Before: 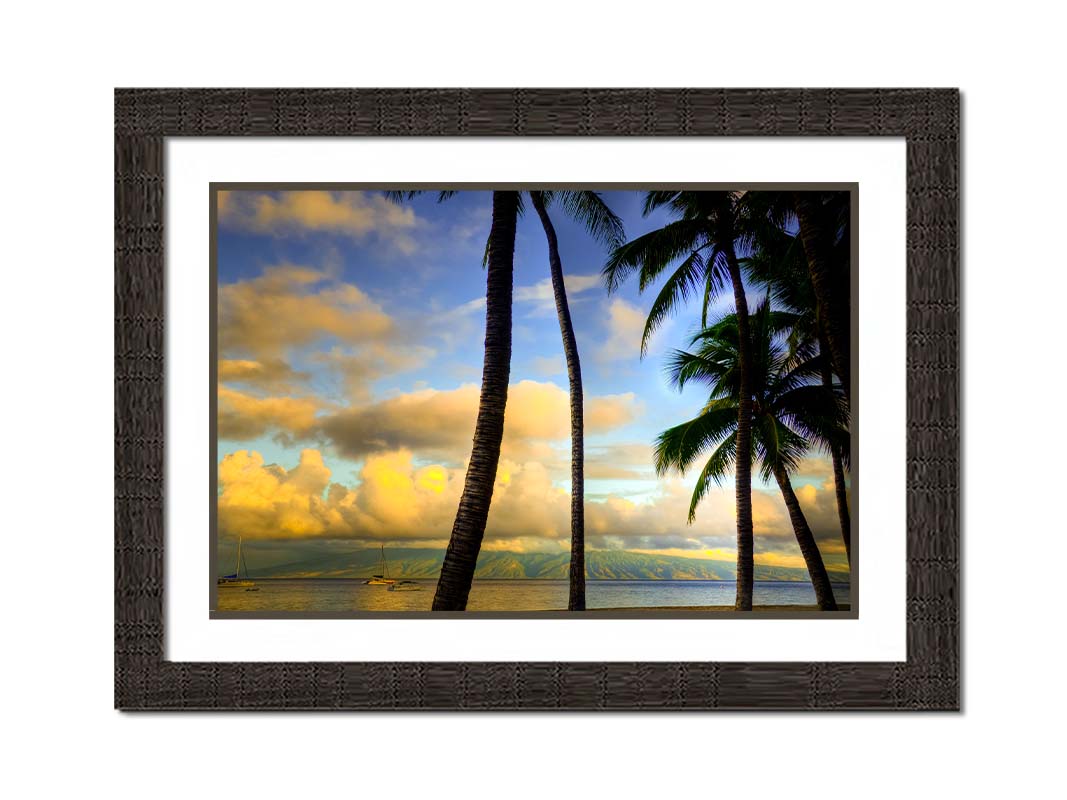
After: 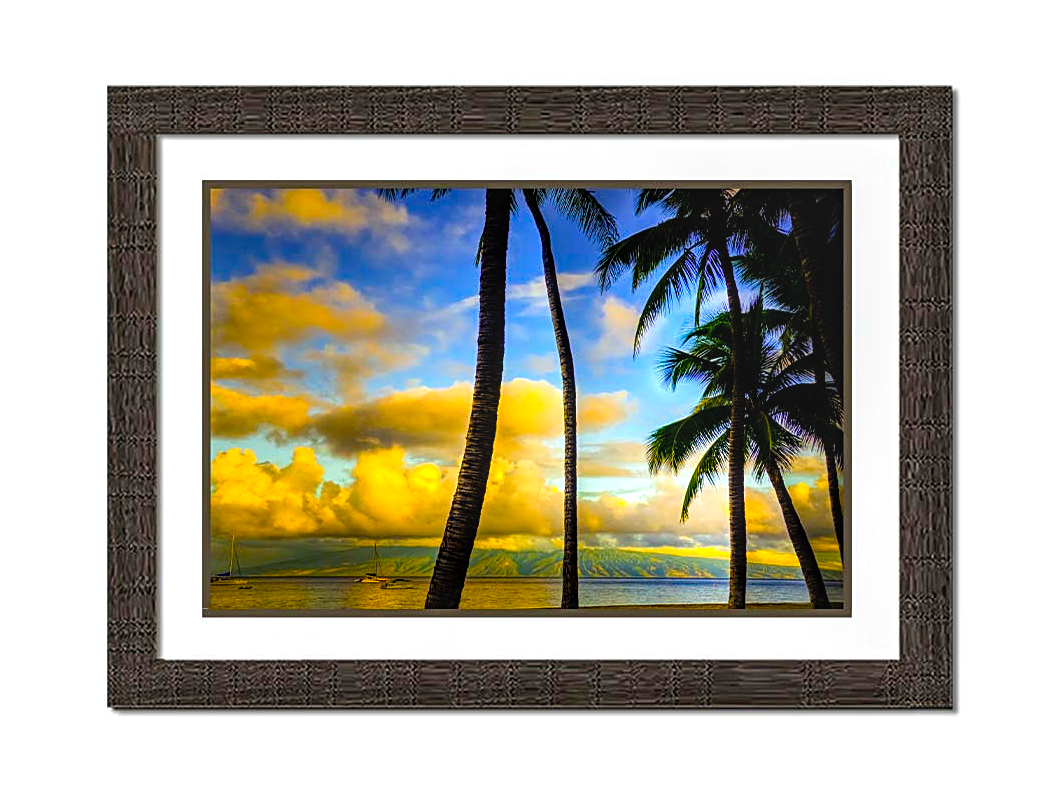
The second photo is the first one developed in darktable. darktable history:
color balance rgb: linear chroma grading › shadows 10.539%, linear chroma grading › highlights 10.742%, linear chroma grading › global chroma 14.991%, linear chroma grading › mid-tones 14.781%, perceptual saturation grading › global saturation 30.917%, contrast 5.06%
crop and rotate: left 0.681%, top 0.291%, bottom 0.342%
local contrast: detail 130%
sharpen: on, module defaults
